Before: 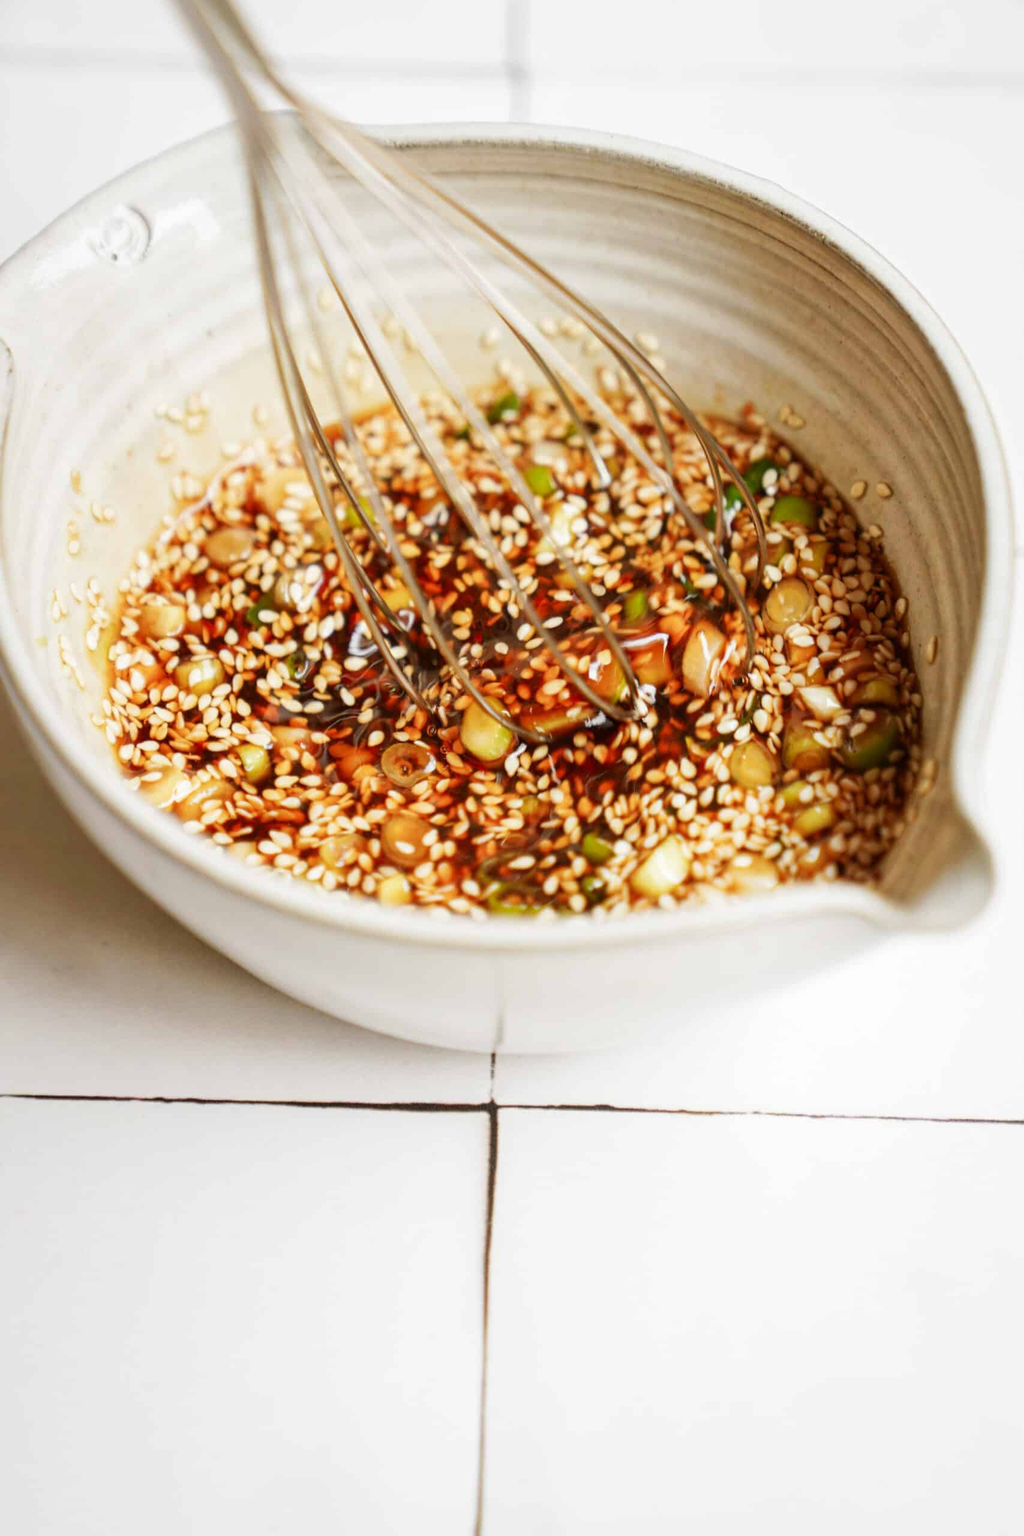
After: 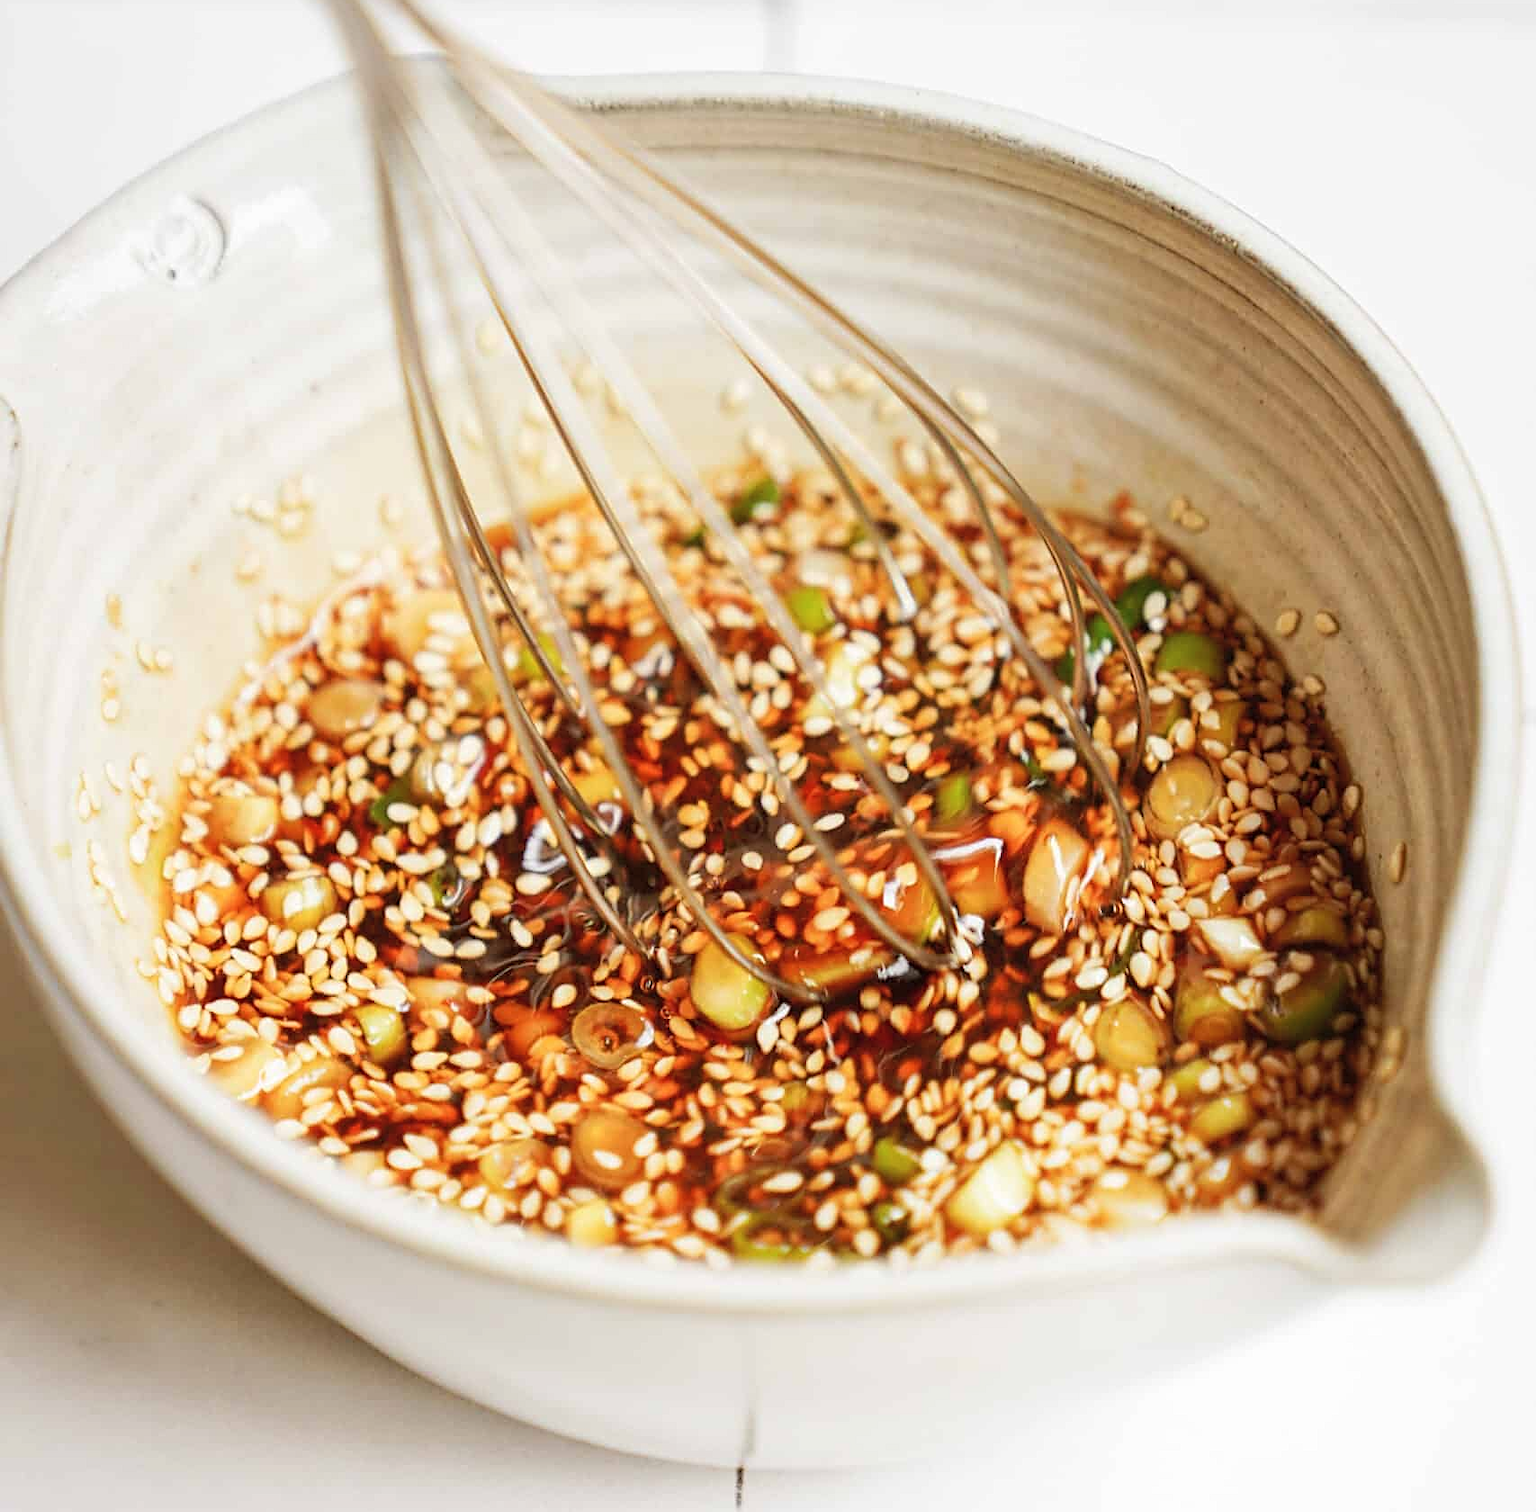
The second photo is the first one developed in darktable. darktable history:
contrast brightness saturation: contrast 0.052, brightness 0.068, saturation 0.005
sharpen: on, module defaults
crop and rotate: top 4.871%, bottom 29.453%
